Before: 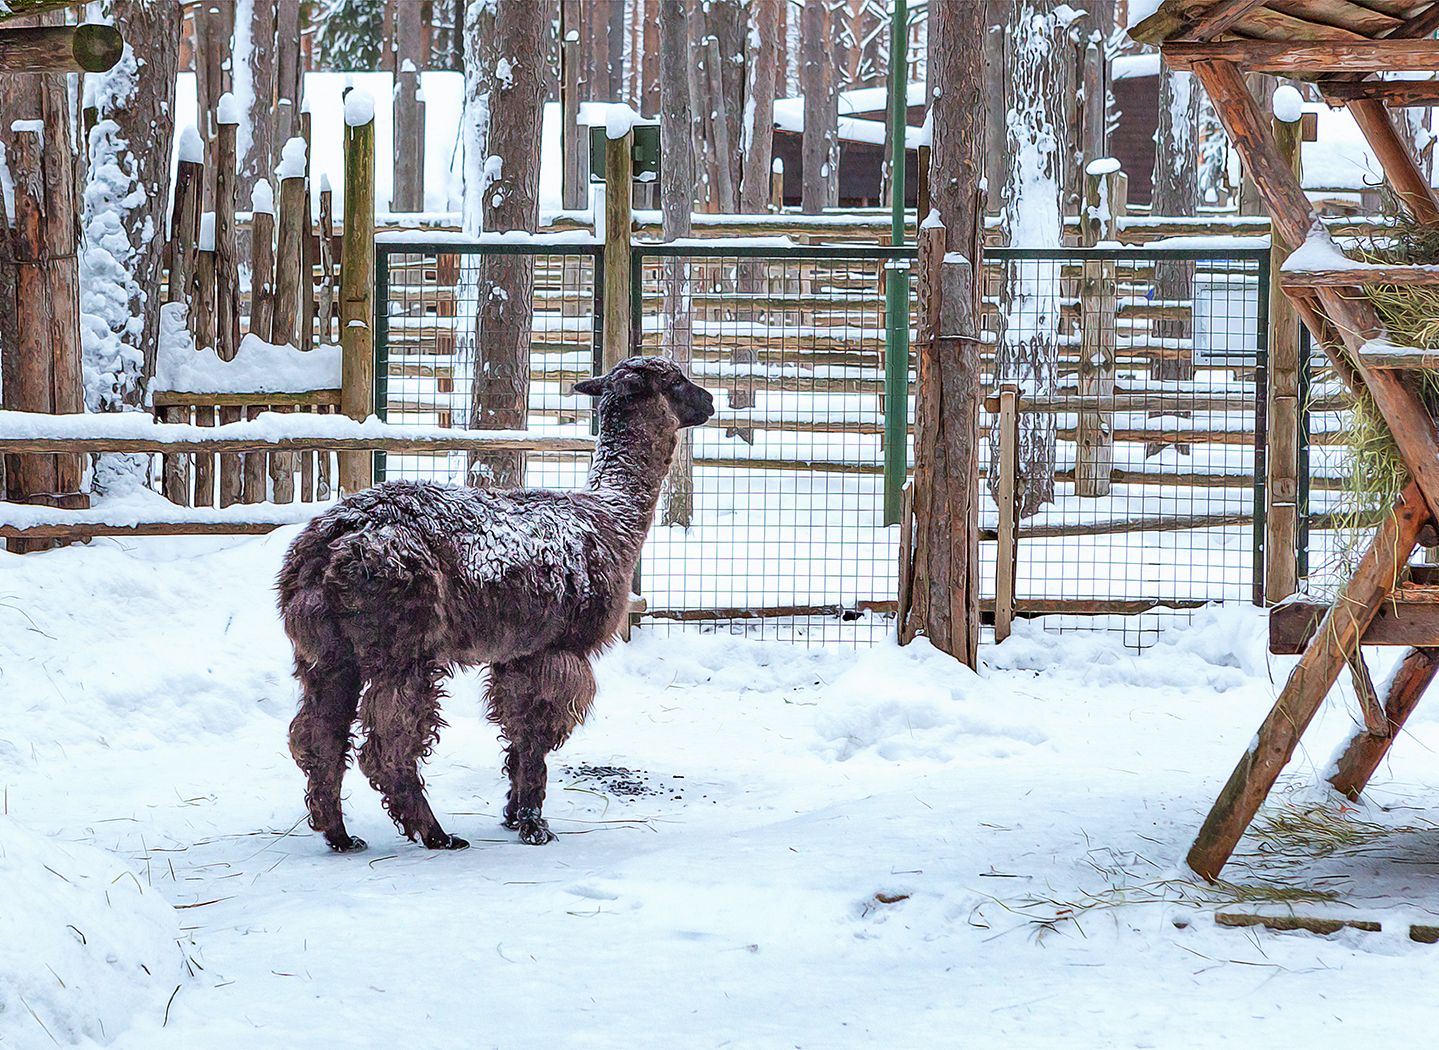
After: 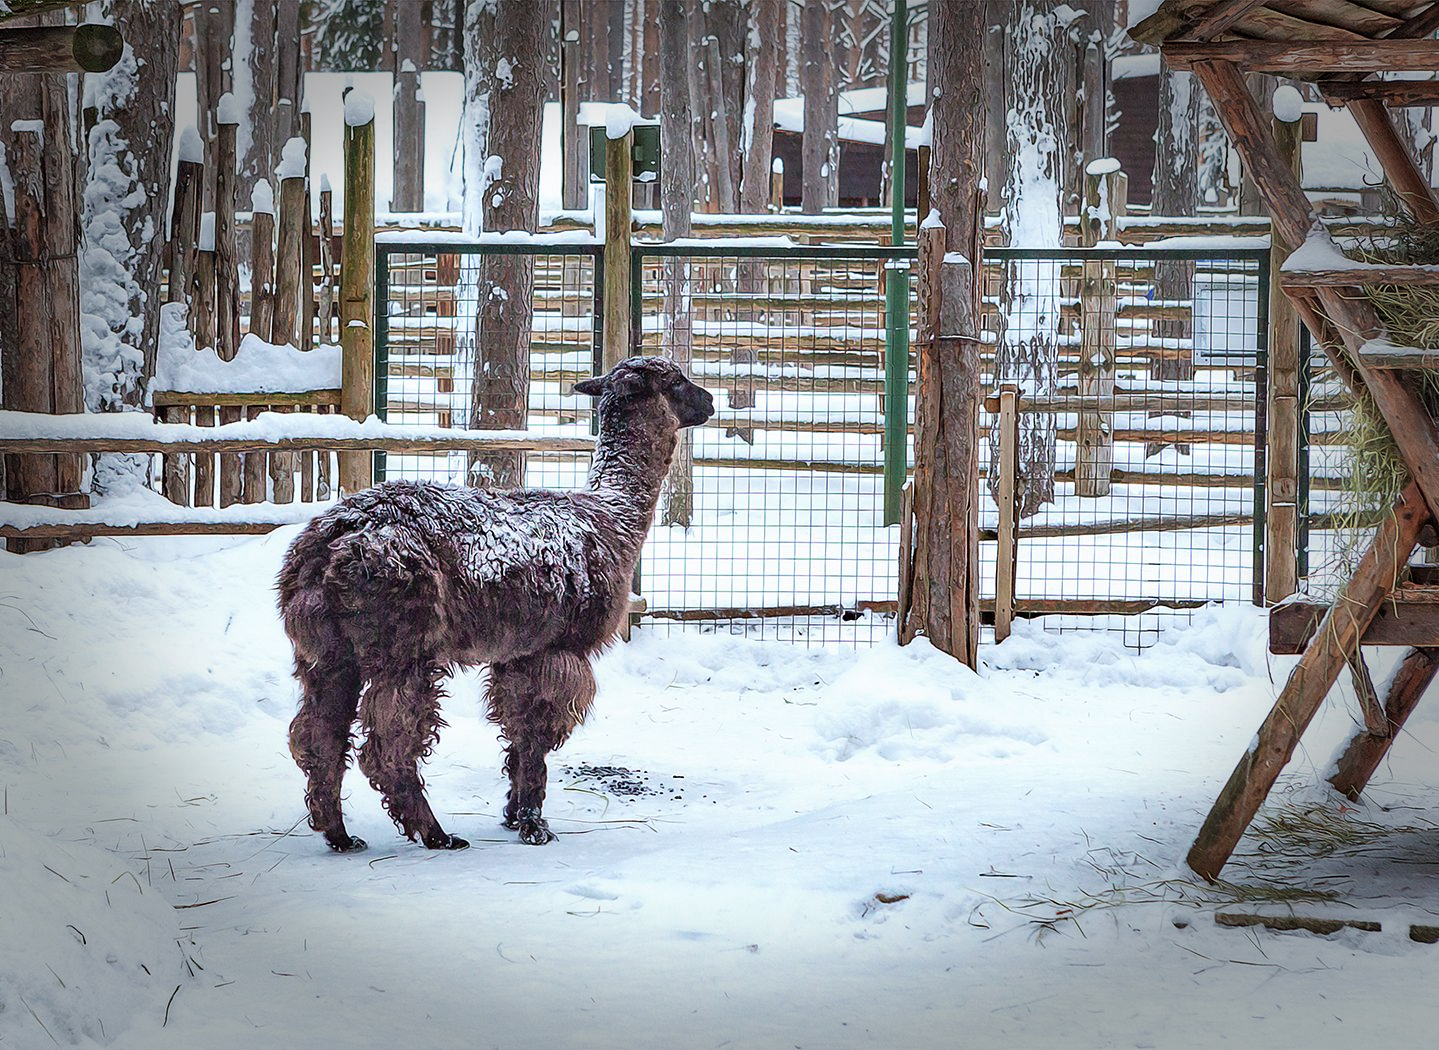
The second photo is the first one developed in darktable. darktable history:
vignetting: fall-off start 66.7%, fall-off radius 39.74%, brightness -0.576, saturation -0.258, automatic ratio true, width/height ratio 0.671, dithering 16-bit output
exposure: compensate highlight preservation false
